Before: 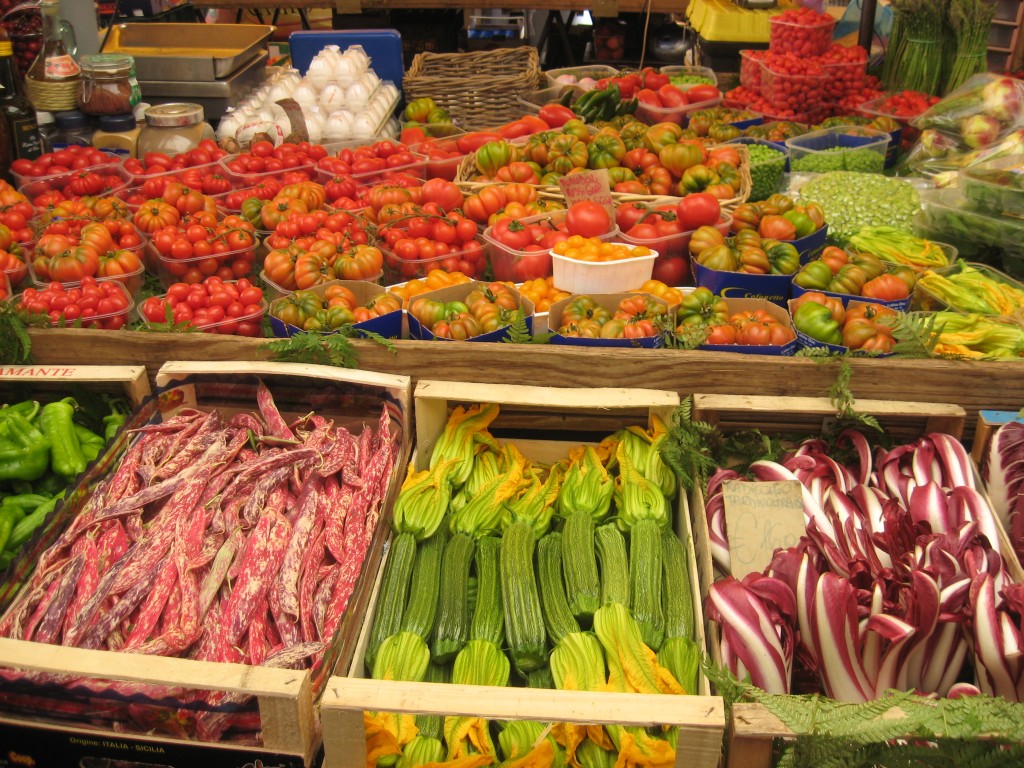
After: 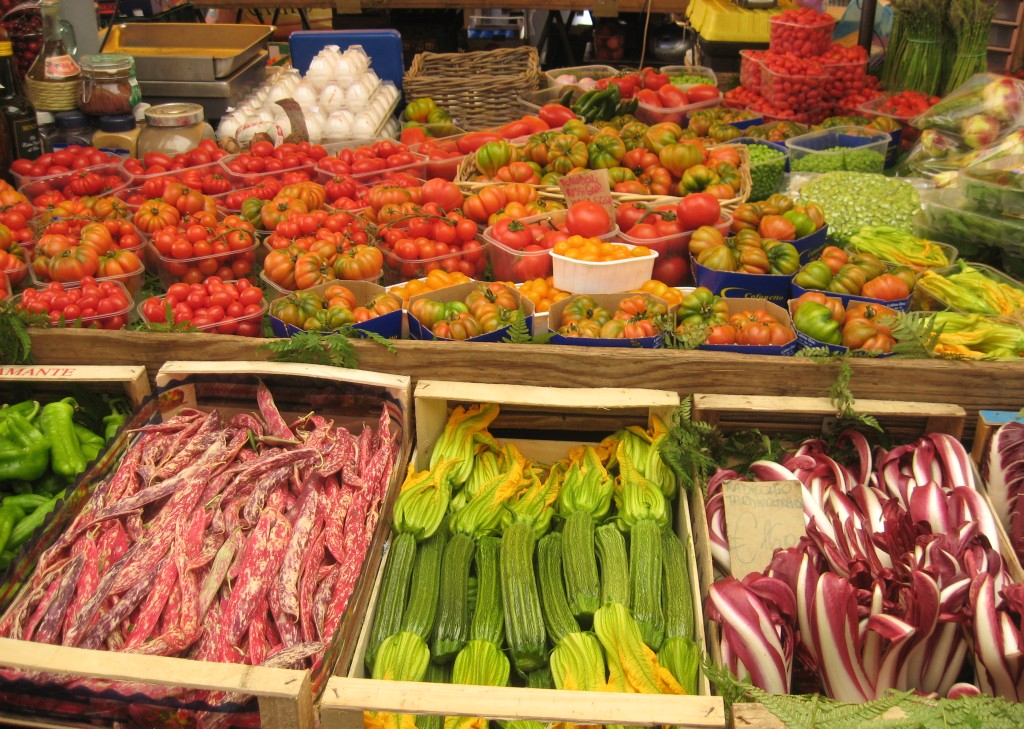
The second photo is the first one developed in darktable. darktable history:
crop and rotate: top 0.002%, bottom 5.063%
shadows and highlights: shadows 12.51, white point adjustment 1.23, soften with gaussian
